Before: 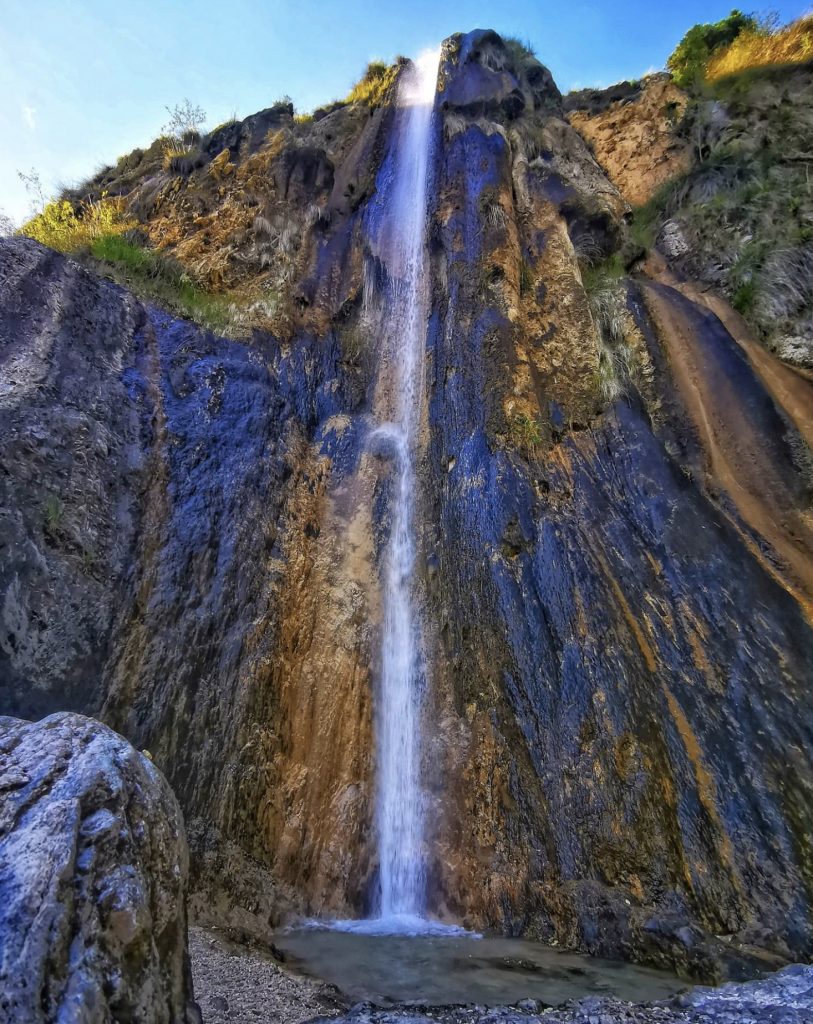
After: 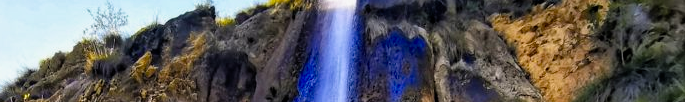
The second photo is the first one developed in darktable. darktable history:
crop and rotate: left 9.644%, top 9.491%, right 6.021%, bottom 80.509%
filmic rgb: black relative exposure -12 EV, white relative exposure 2.8 EV, threshold 3 EV, target black luminance 0%, hardness 8.06, latitude 70.41%, contrast 1.14, highlights saturation mix 10%, shadows ↔ highlights balance -0.388%, color science v4 (2020), iterations of high-quality reconstruction 10, contrast in shadows soft, contrast in highlights soft, enable highlight reconstruction true
exposure: compensate highlight preservation false
